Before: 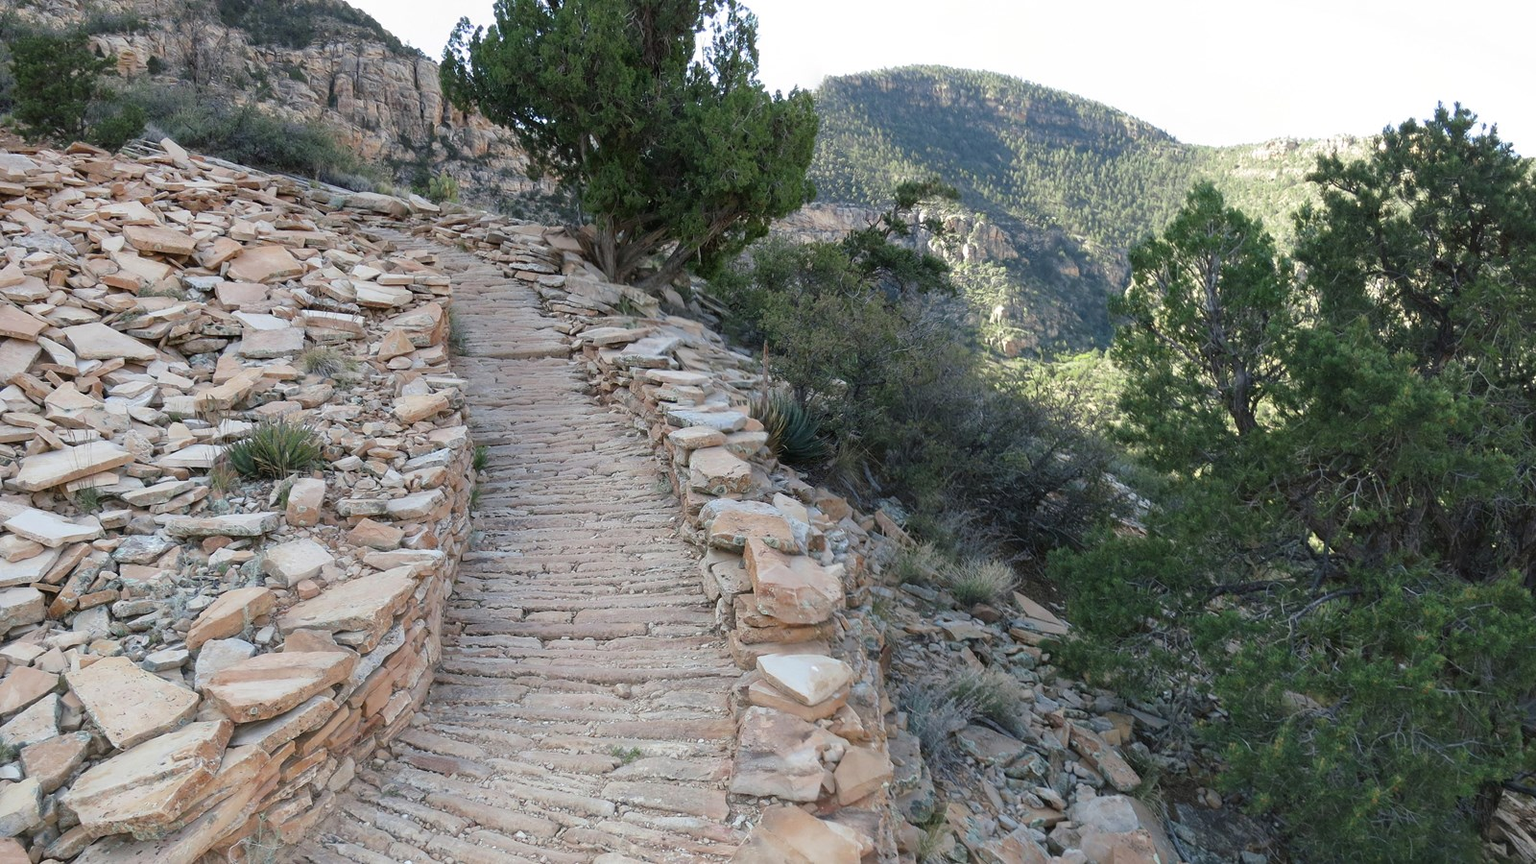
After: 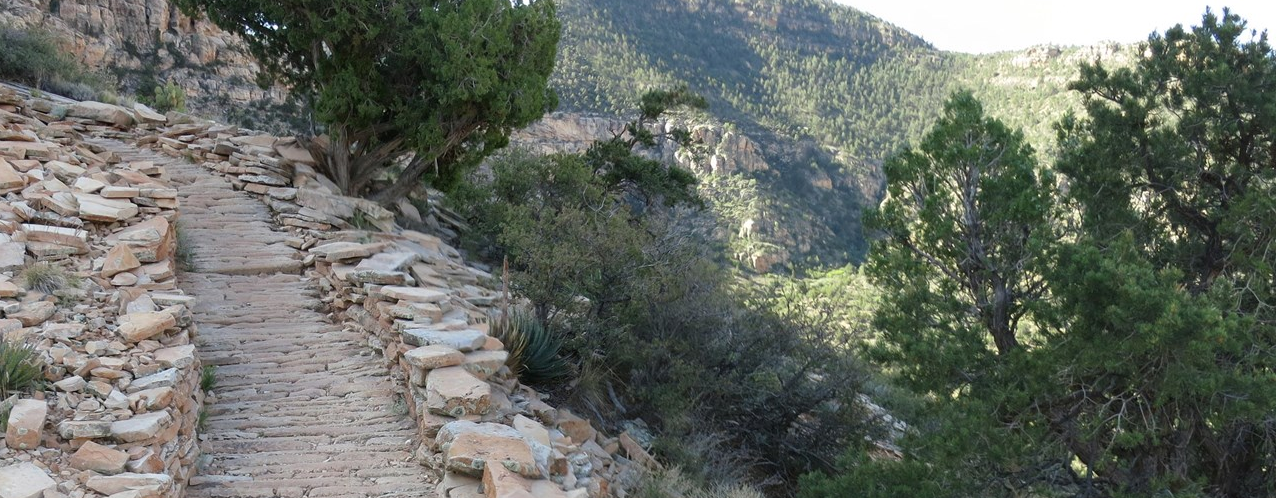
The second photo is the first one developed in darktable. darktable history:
crop: left 18.266%, top 11.107%, right 1.981%, bottom 33.491%
